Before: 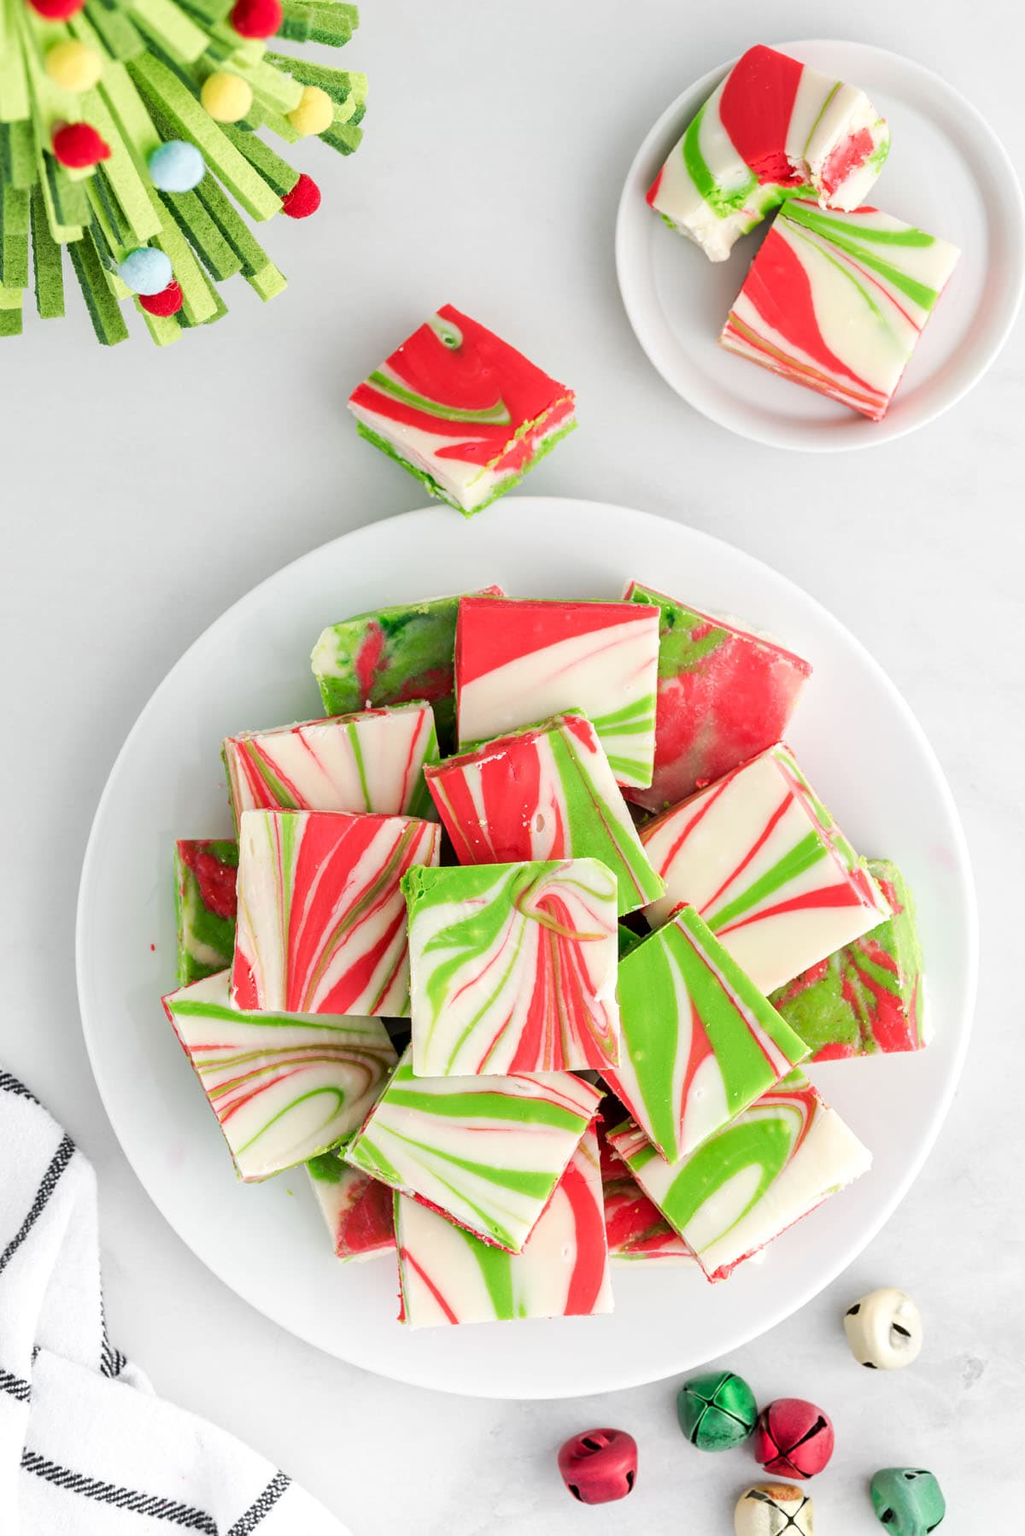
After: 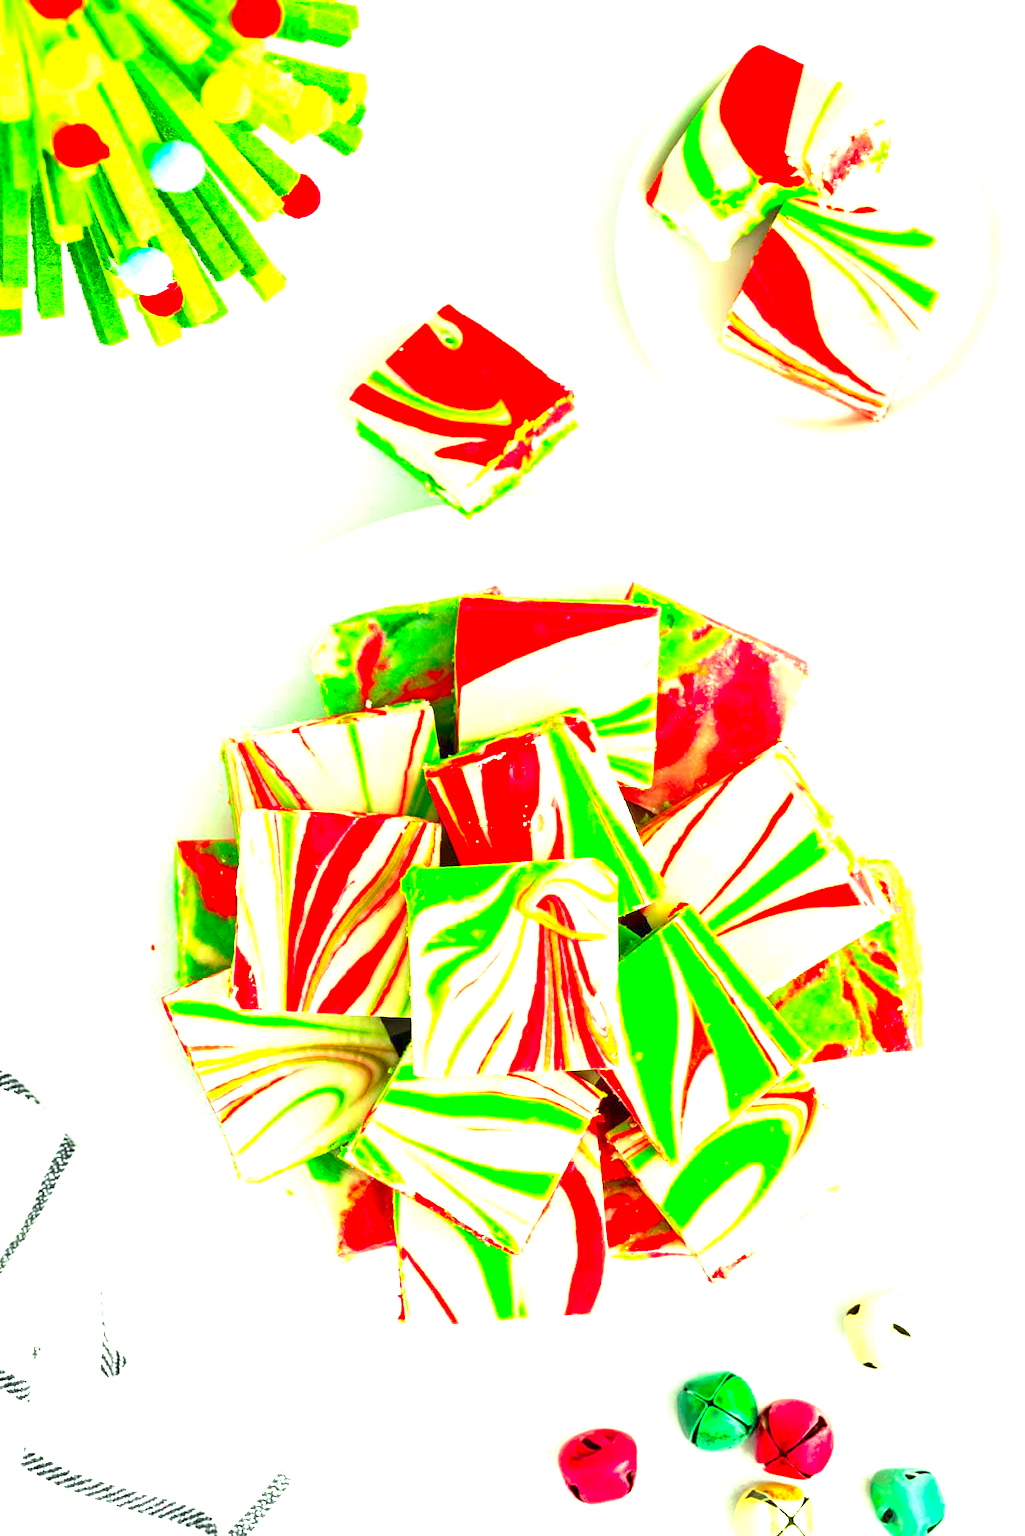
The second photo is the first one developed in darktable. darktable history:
exposure: black level correction 0, exposure 1.675 EV, compensate exposure bias true, compensate highlight preservation false
color correction: highlights a* -10.77, highlights b* 9.8, saturation 1.72
